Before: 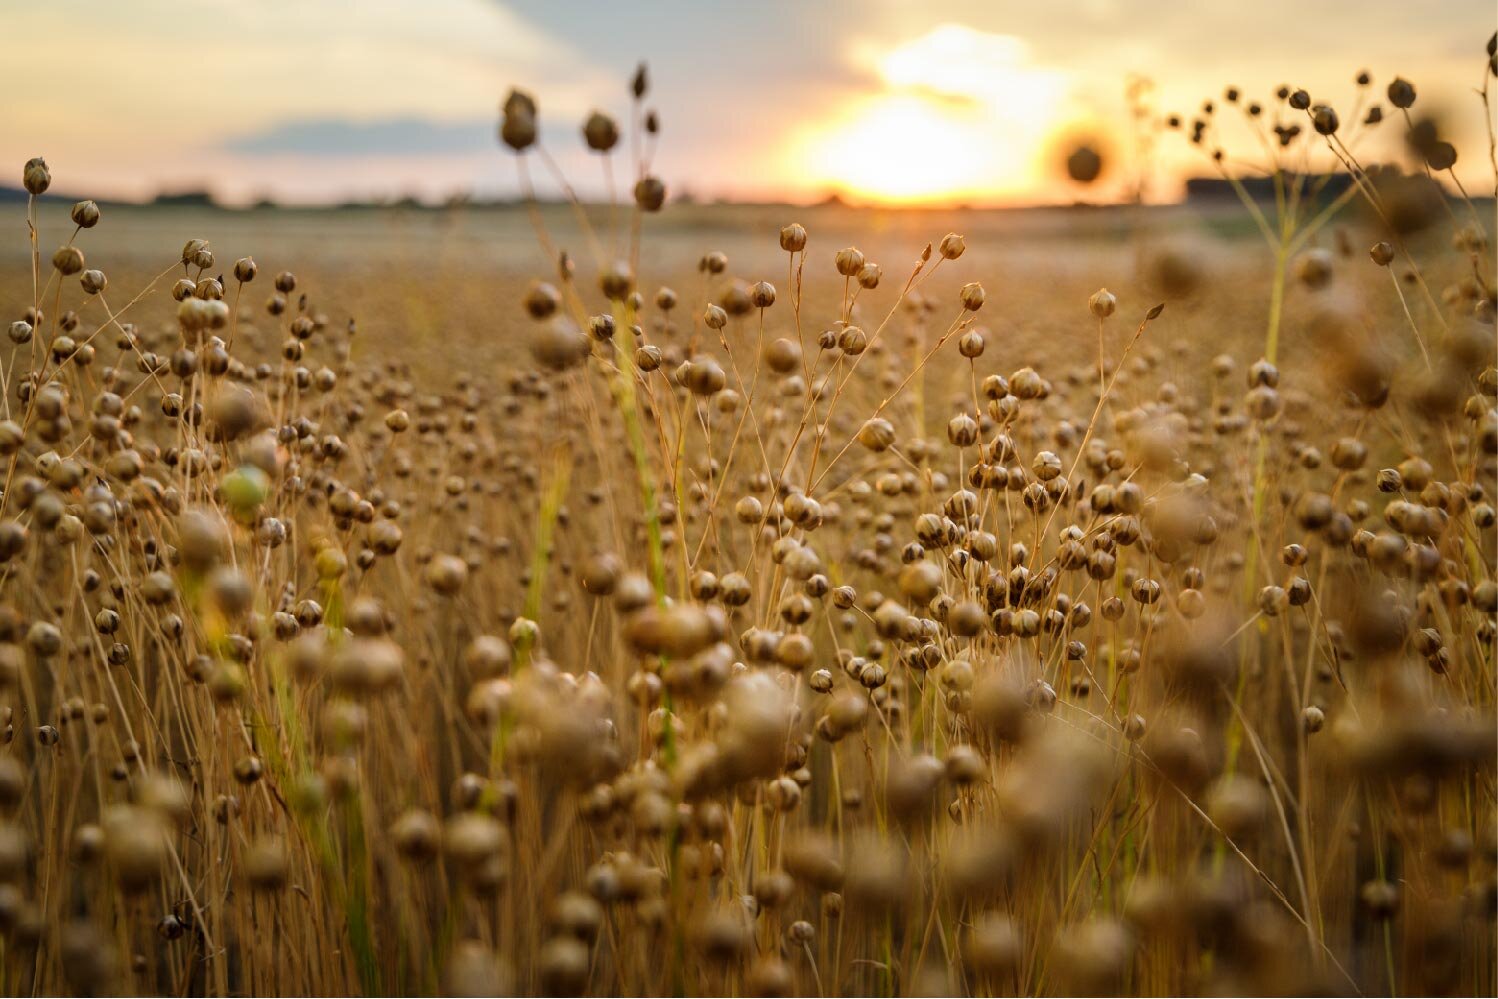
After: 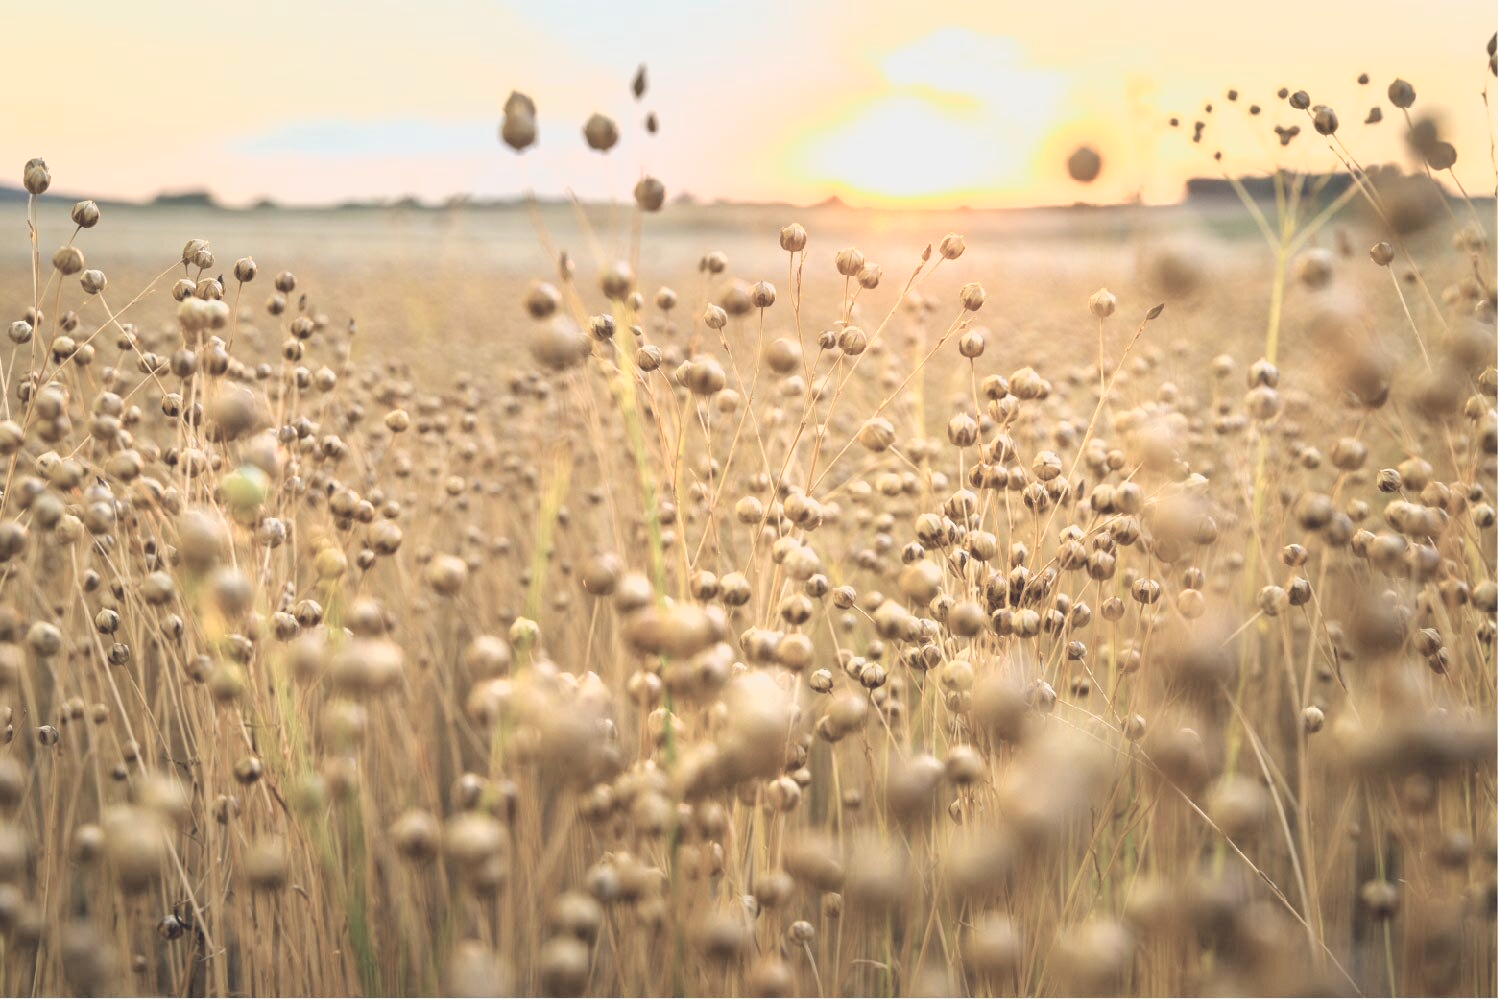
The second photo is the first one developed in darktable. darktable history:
contrast brightness saturation: brightness 0.18, saturation -0.5
lowpass: radius 0.1, contrast 0.85, saturation 1.1, unbound 0
color balance rgb: global vibrance 10%
exposure: black level correction 0, exposure 1.2 EV, compensate highlight preservation false
